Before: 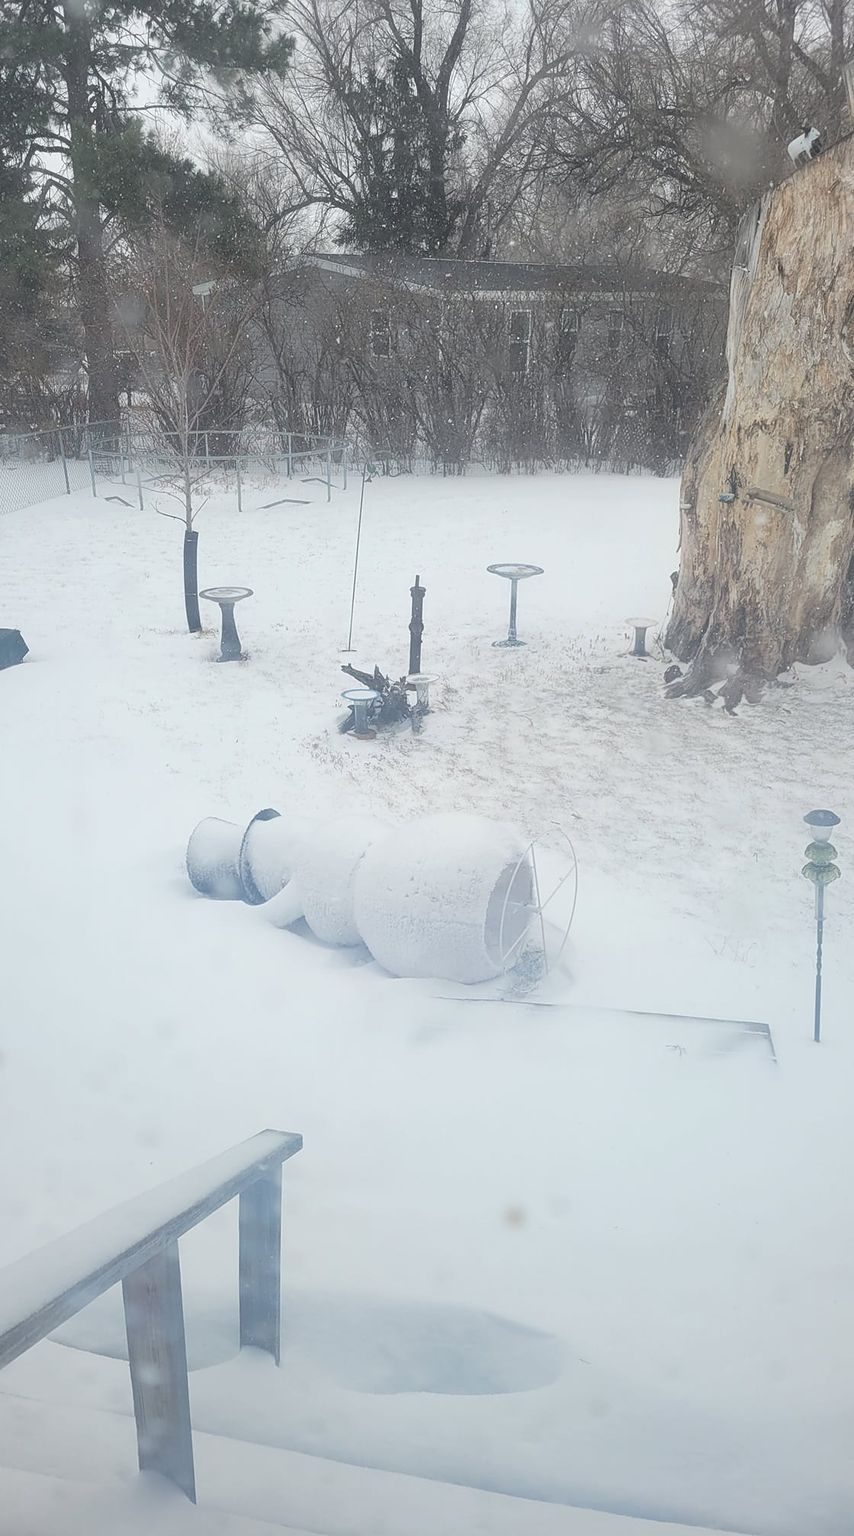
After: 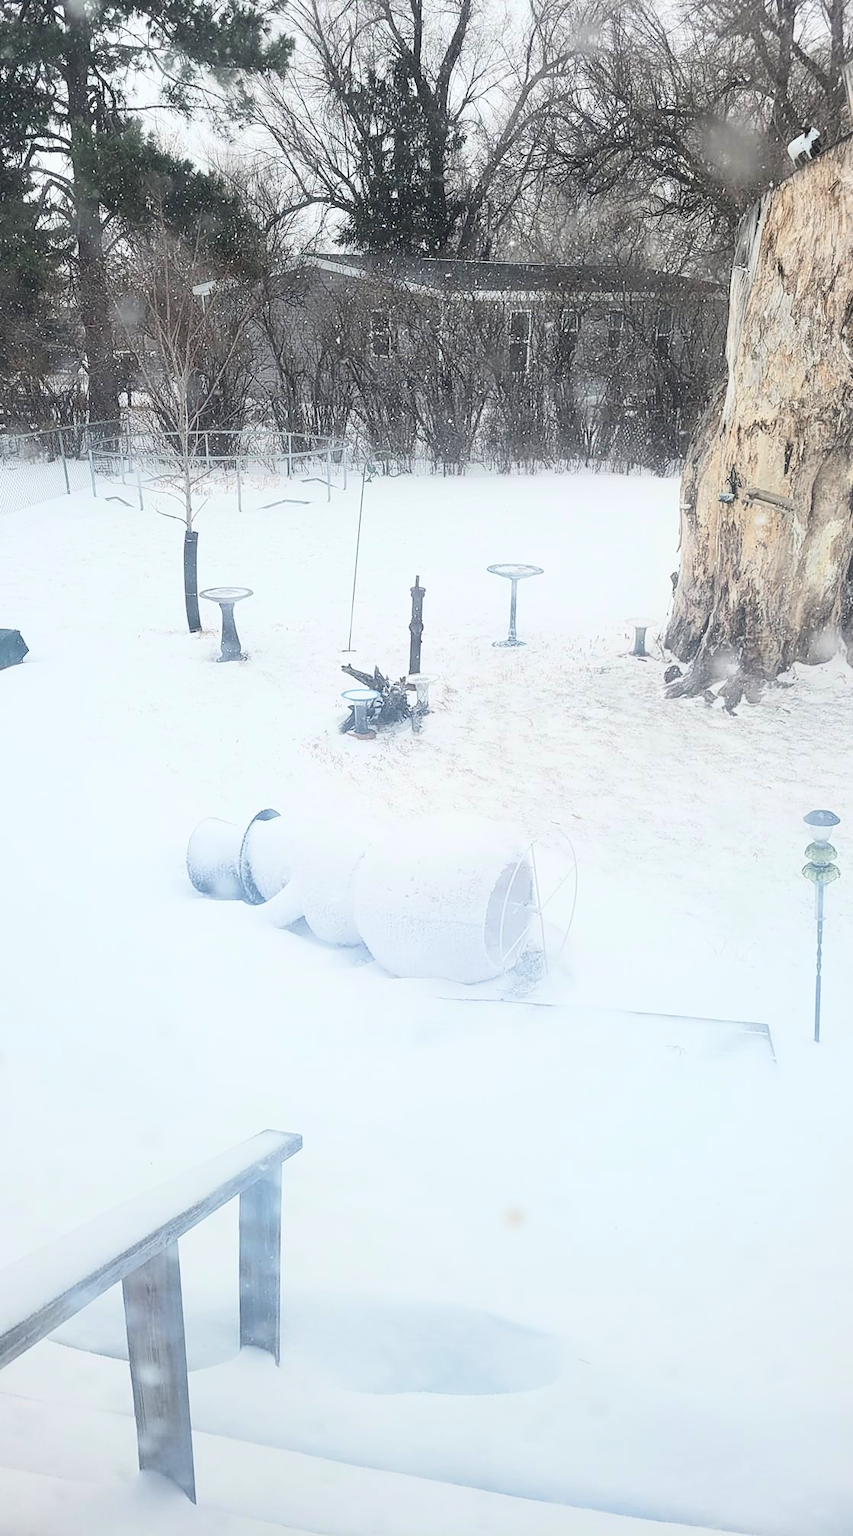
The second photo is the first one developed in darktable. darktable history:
contrast brightness saturation: contrast 0.4, brightness 0.05, saturation 0.25
white balance: emerald 1
